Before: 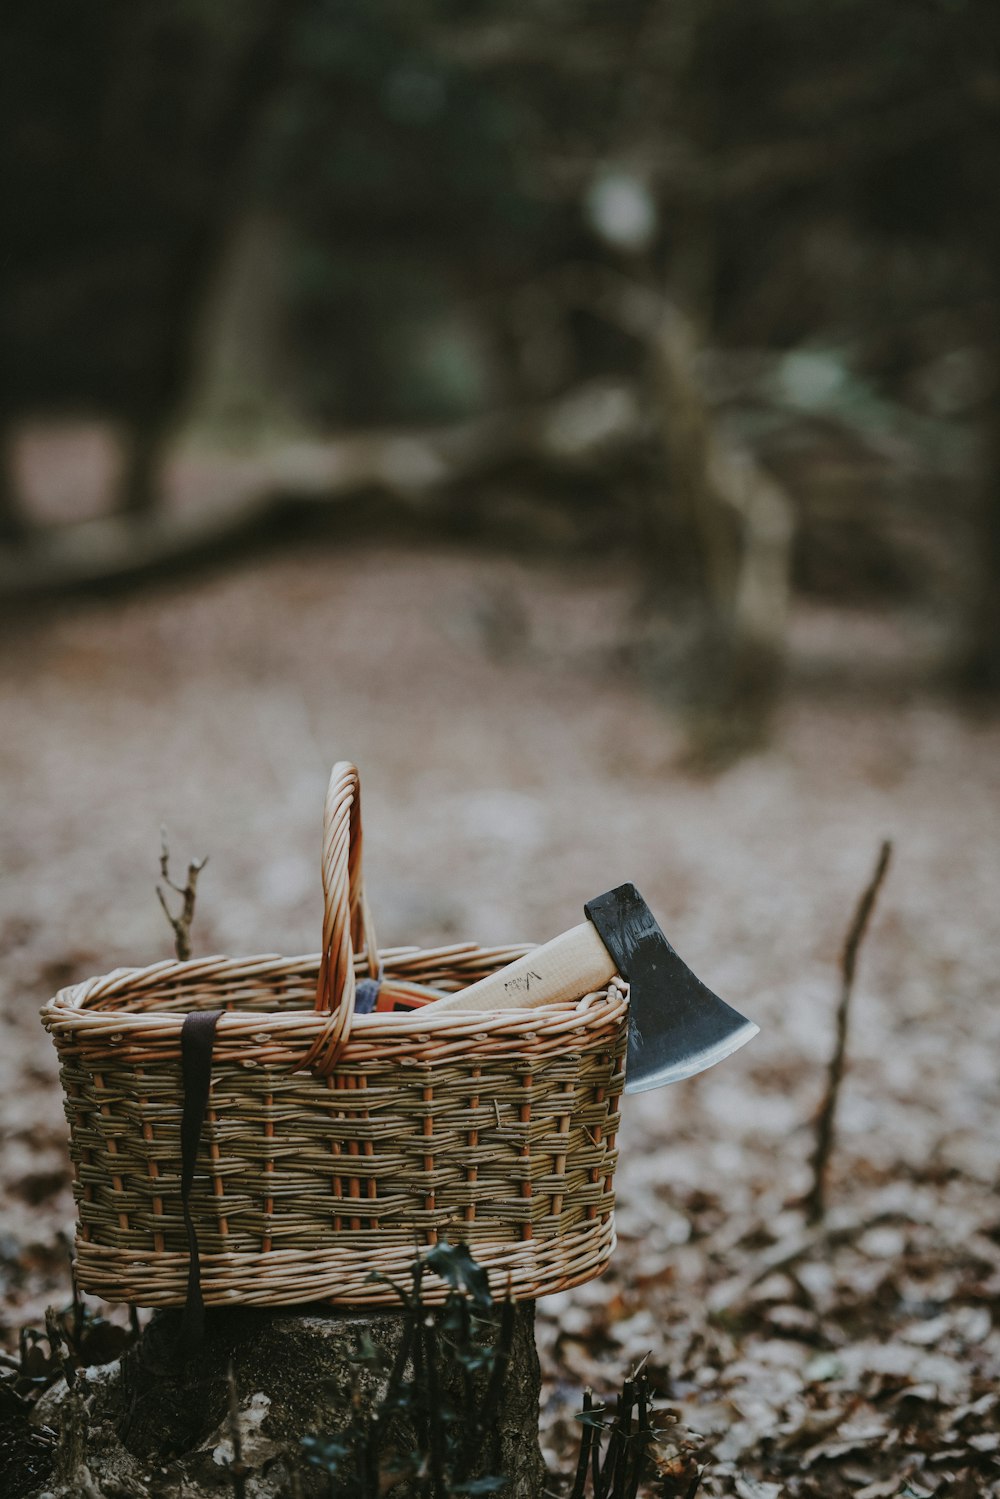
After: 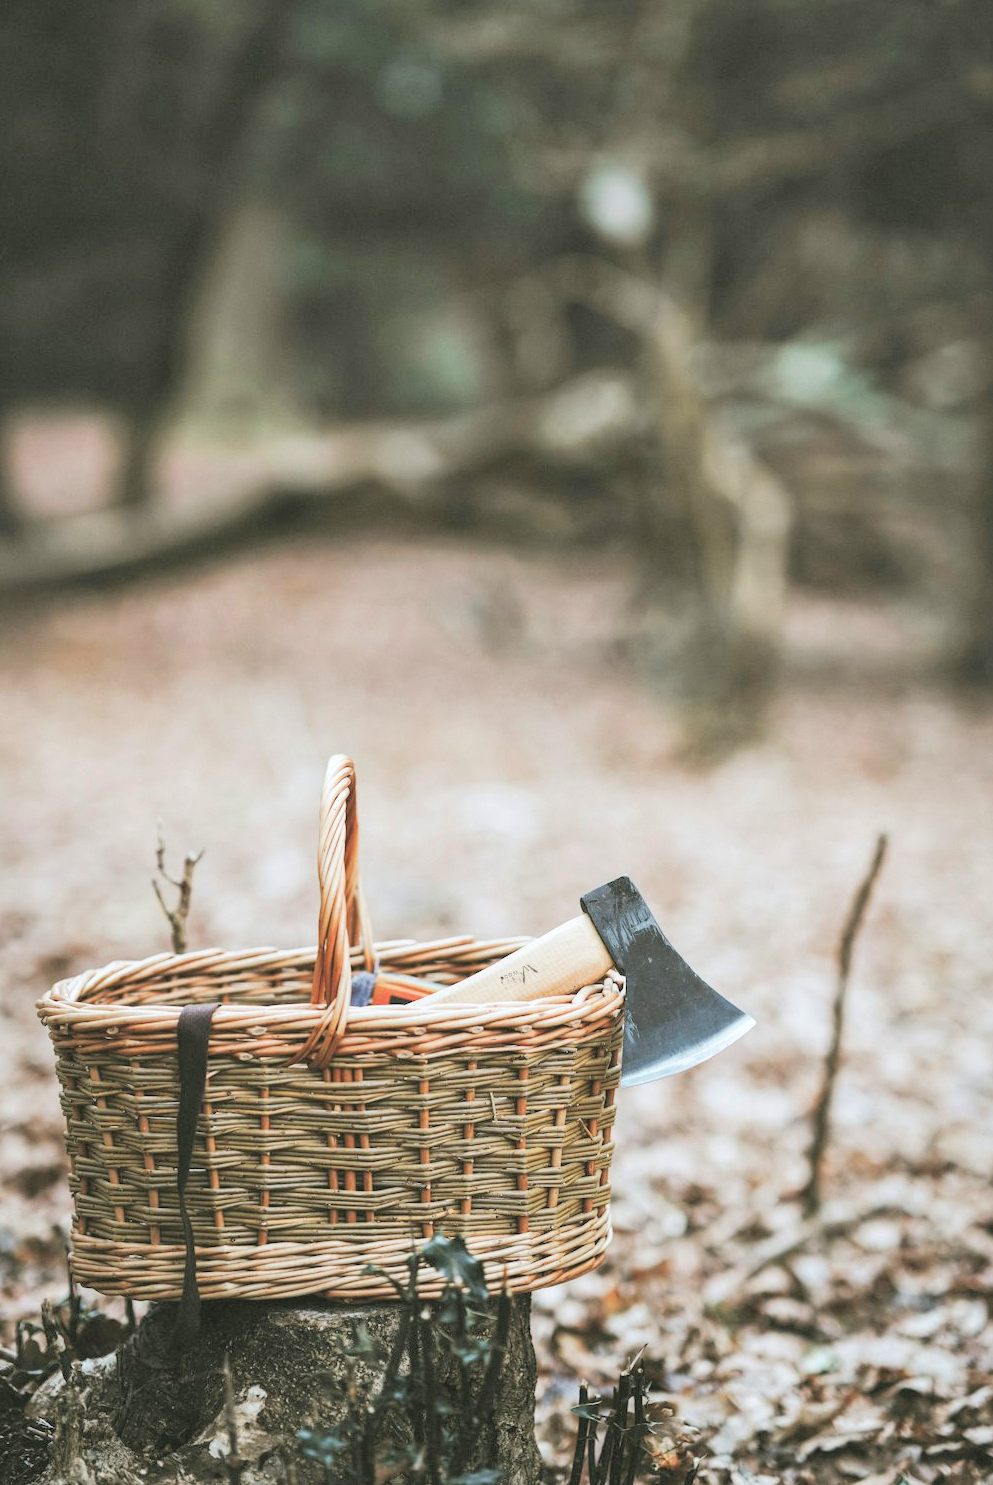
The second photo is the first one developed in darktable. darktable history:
exposure: black level correction 0, exposure 0.877 EV, compensate exposure bias true, compensate highlight preservation false
crop: left 0.434%, top 0.485%, right 0.244%, bottom 0.386%
global tonemap: drago (0.7, 100)
local contrast: highlights 100%, shadows 100%, detail 120%, midtone range 0.2
